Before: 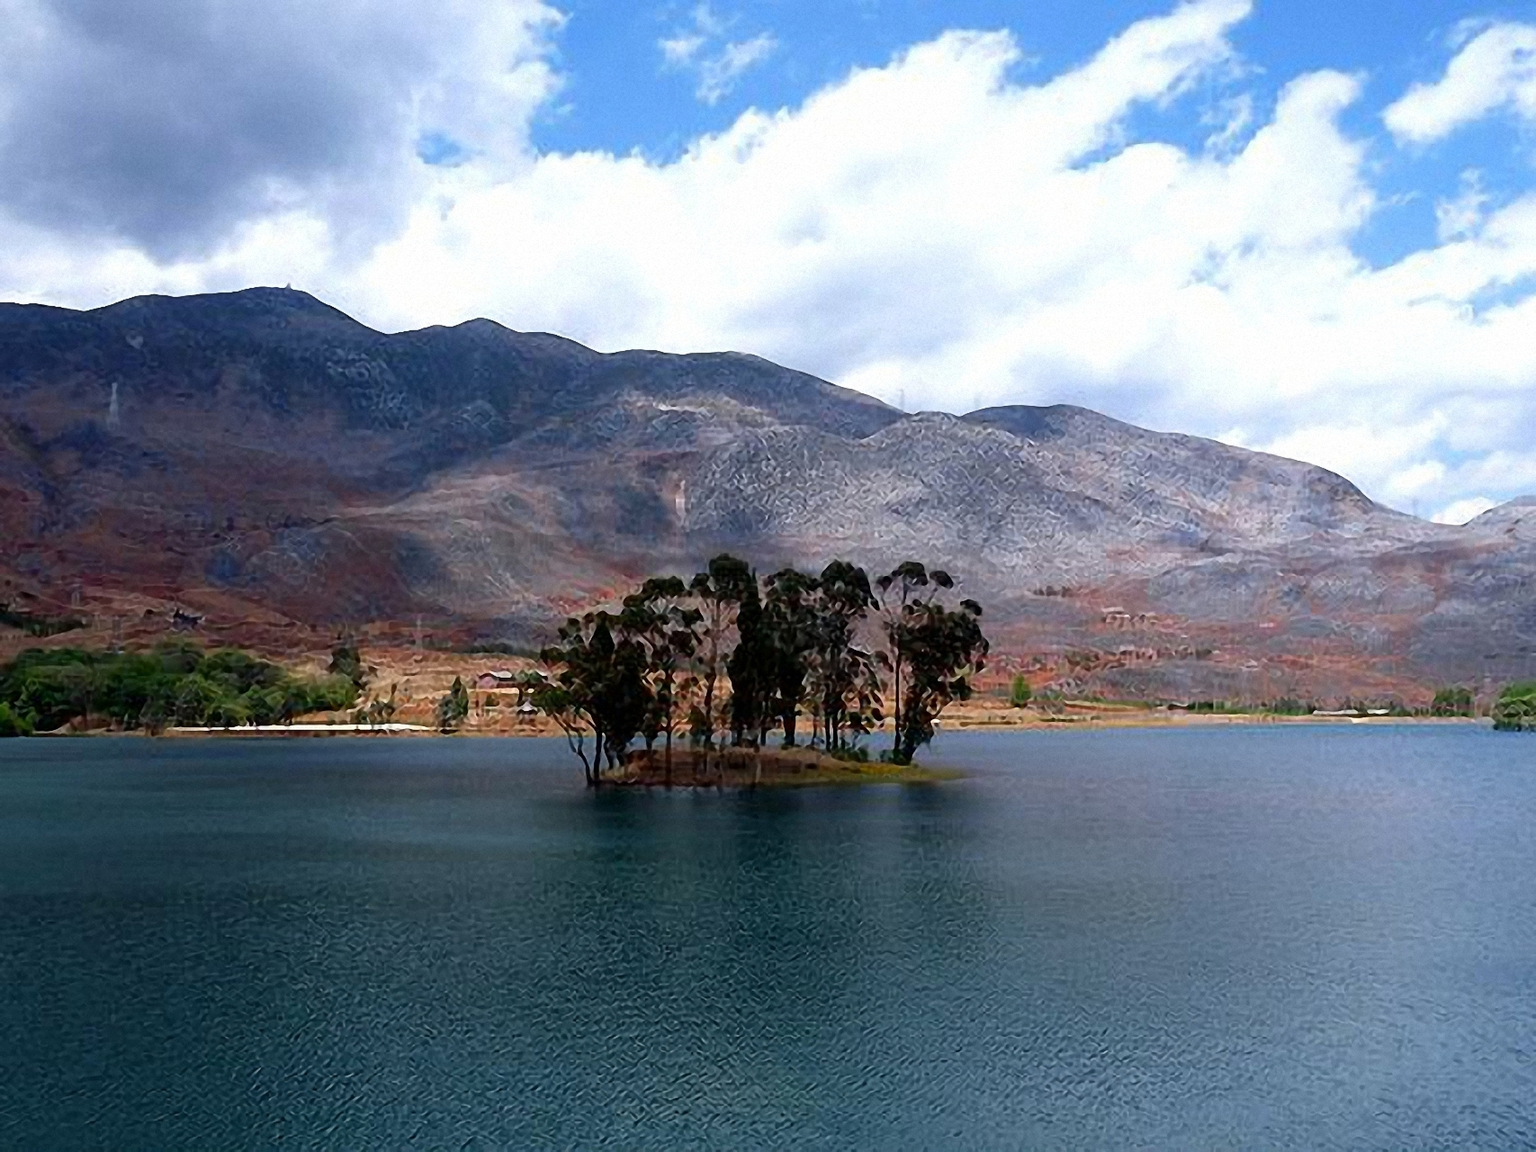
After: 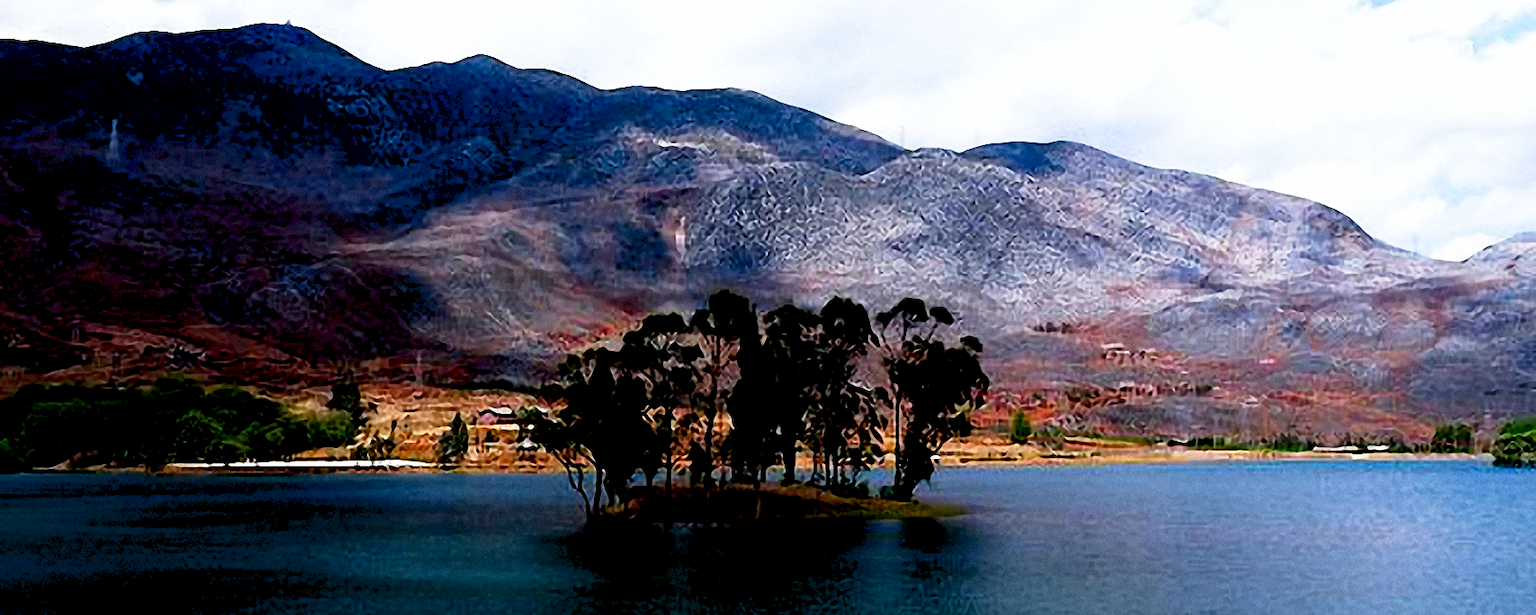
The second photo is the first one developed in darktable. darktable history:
tone curve: curves: ch0 [(0, 0) (0.003, 0.063) (0.011, 0.063) (0.025, 0.063) (0.044, 0.066) (0.069, 0.071) (0.1, 0.09) (0.136, 0.116) (0.177, 0.144) (0.224, 0.192) (0.277, 0.246) (0.335, 0.311) (0.399, 0.399) (0.468, 0.49) (0.543, 0.589) (0.623, 0.709) (0.709, 0.827) (0.801, 0.918) (0.898, 0.969) (1, 1)], preserve colors none
exposure: black level correction 0.046, exposure 0.012 EV, compensate highlight preservation false
crop and rotate: top 22.917%, bottom 23.604%
levels: mode automatic, levels [0, 0.474, 0.947]
